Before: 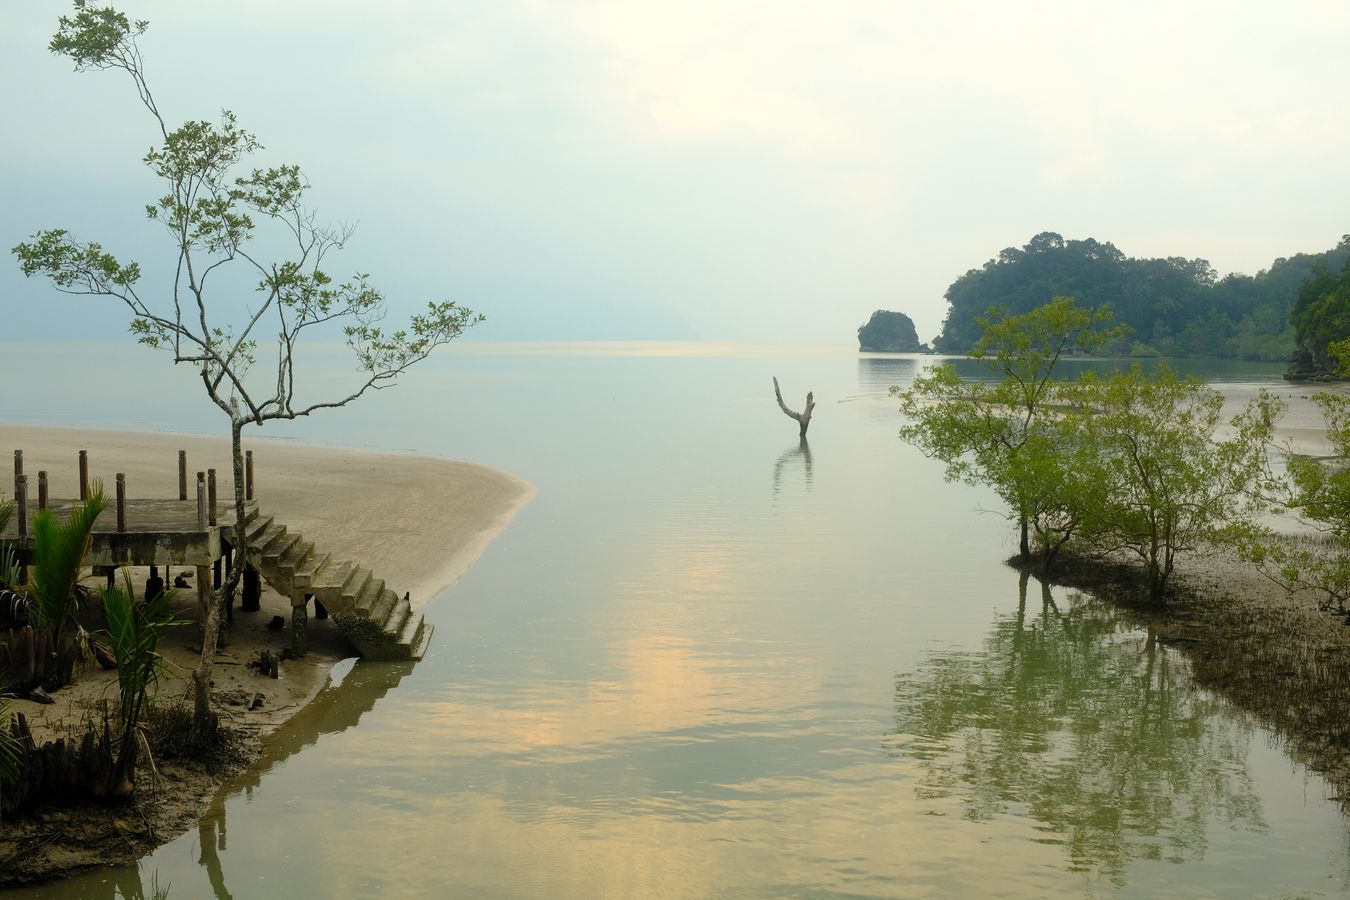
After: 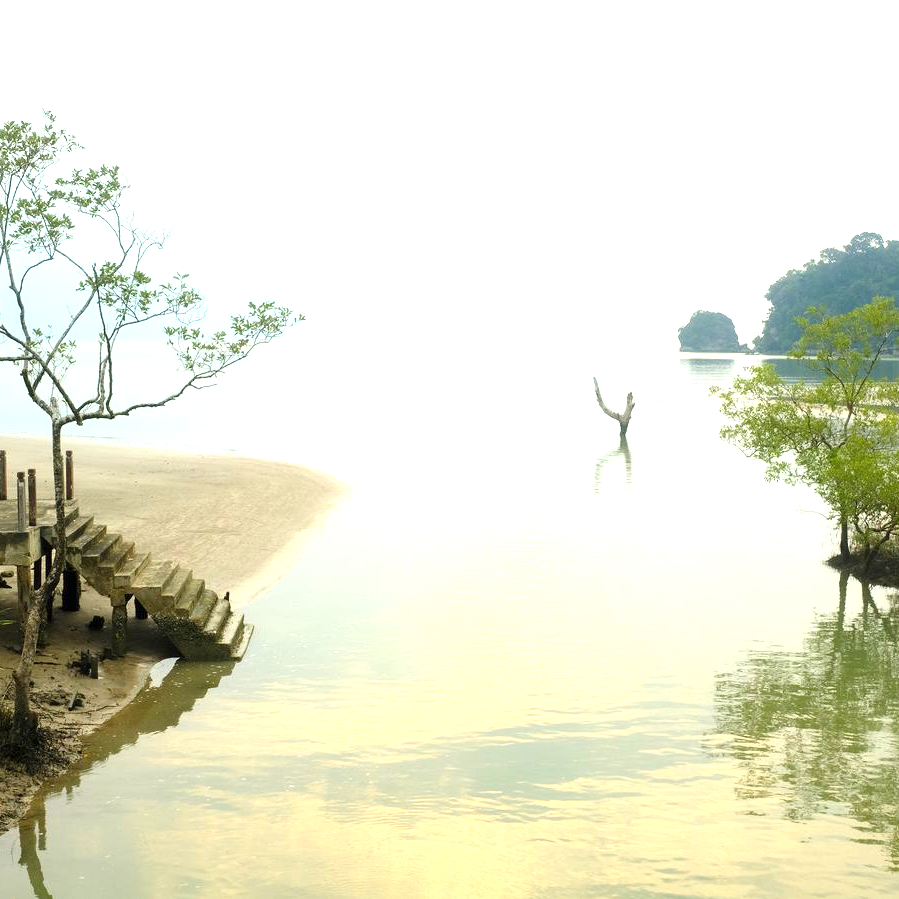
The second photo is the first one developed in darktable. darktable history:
crop and rotate: left 13.342%, right 19.991%
exposure: exposure 1.25 EV, compensate exposure bias true, compensate highlight preservation false
